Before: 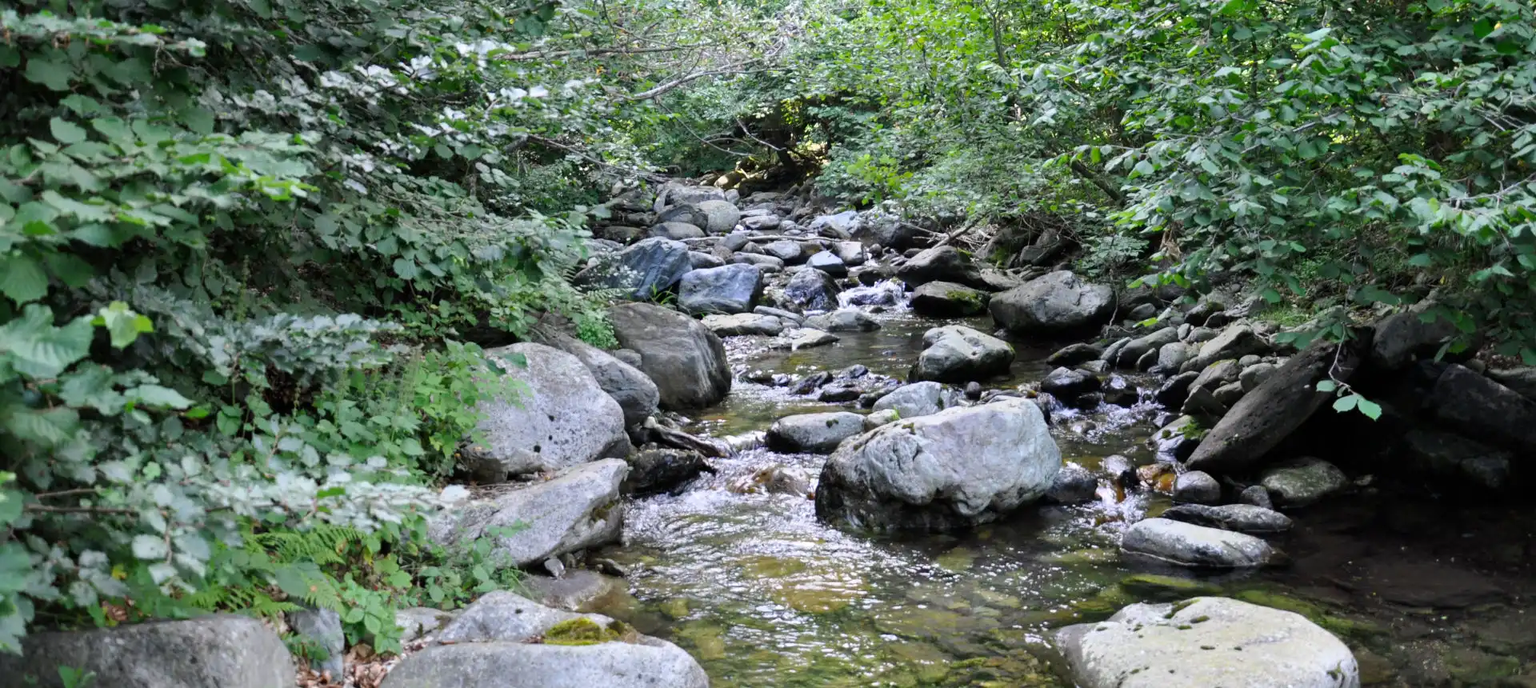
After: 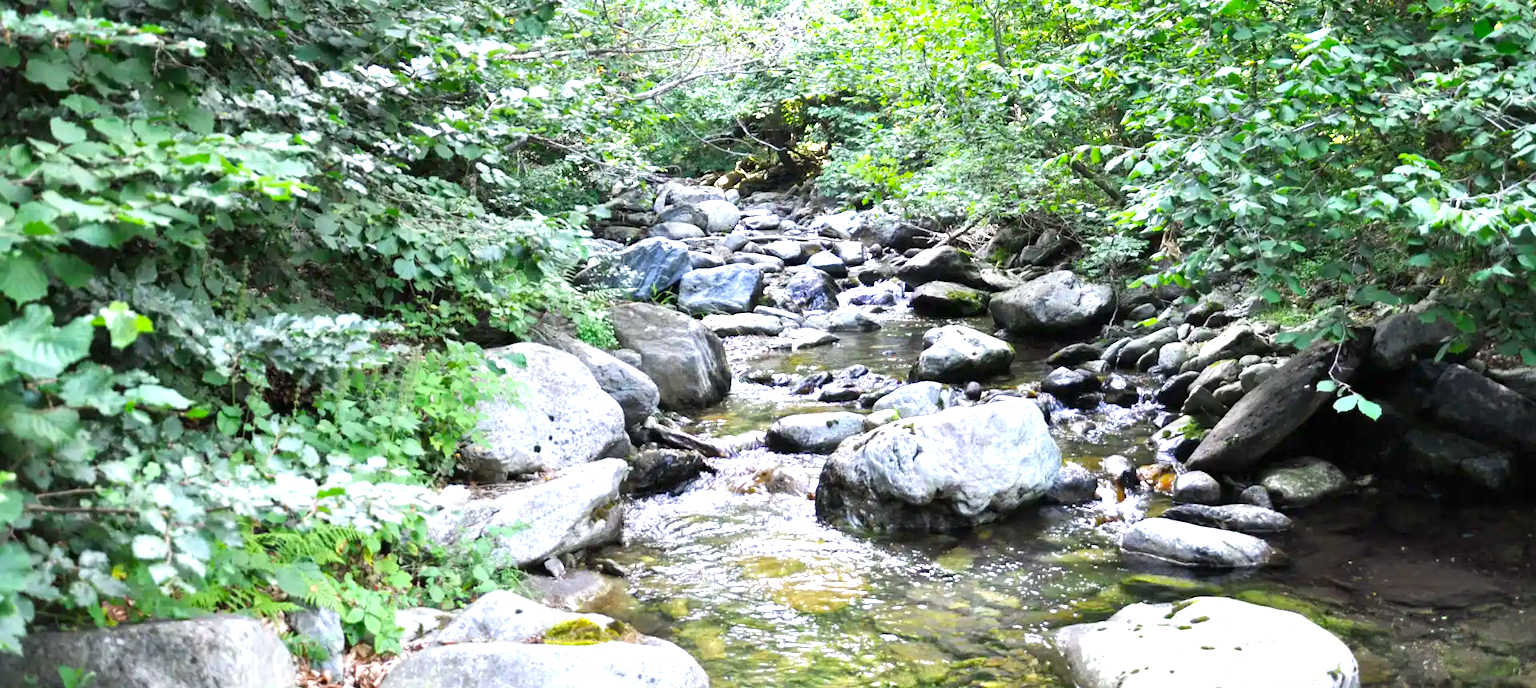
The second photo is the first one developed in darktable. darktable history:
color balance: output saturation 110%
exposure: black level correction 0, exposure 1.2 EV, compensate exposure bias true, compensate highlight preservation false
